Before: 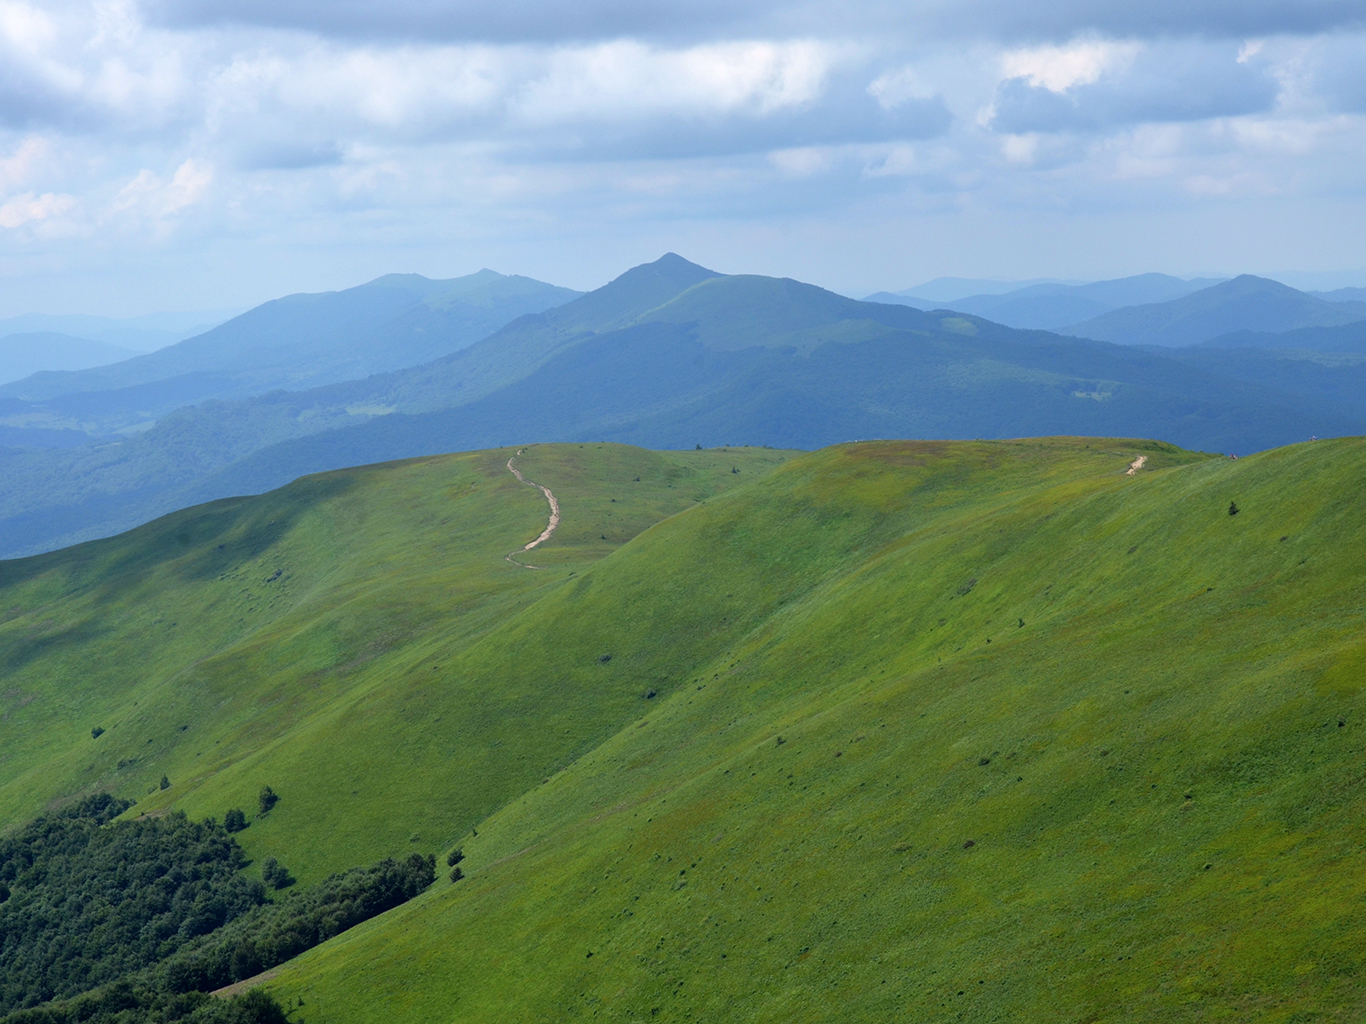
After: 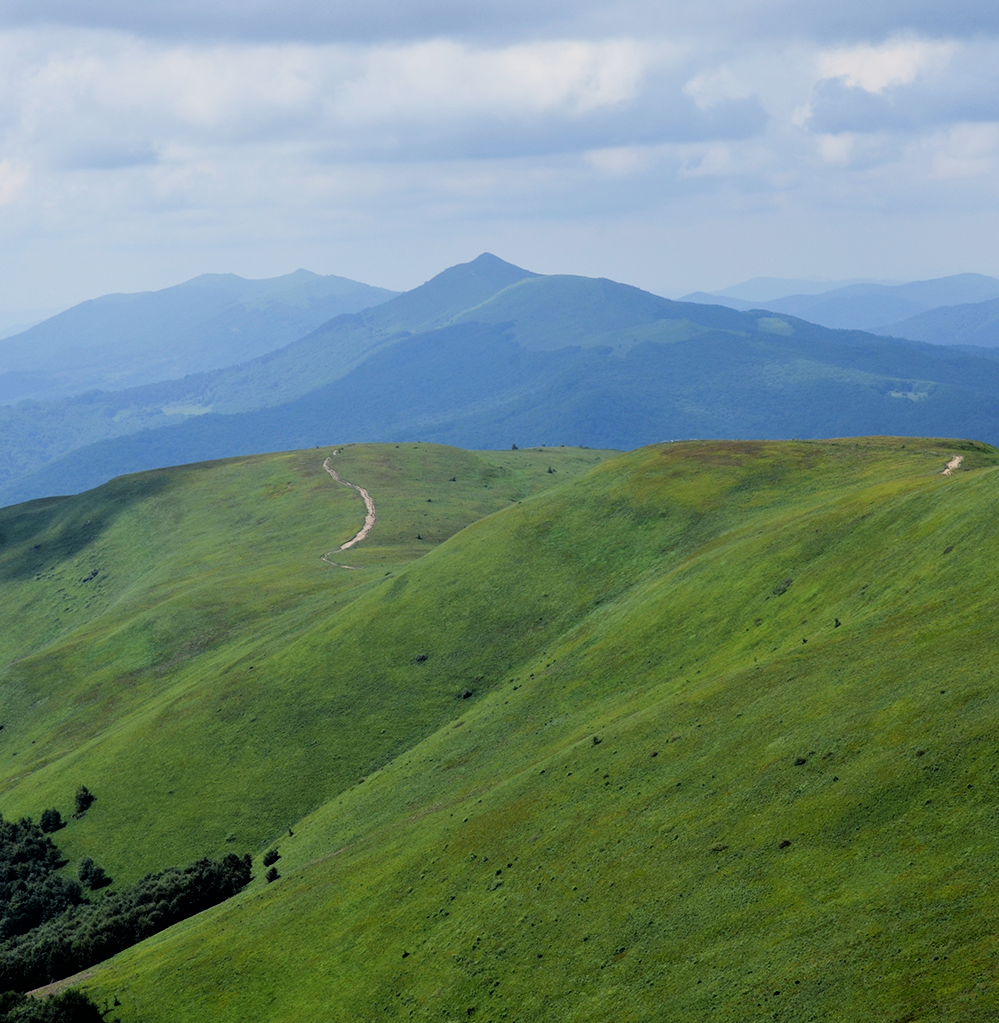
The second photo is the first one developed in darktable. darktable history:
crop: left 13.541%, top 0%, right 13.303%
filmic rgb: black relative exposure -5.09 EV, white relative exposure 3.98 EV, hardness 2.88, contrast 1.299, highlights saturation mix -30.55%
